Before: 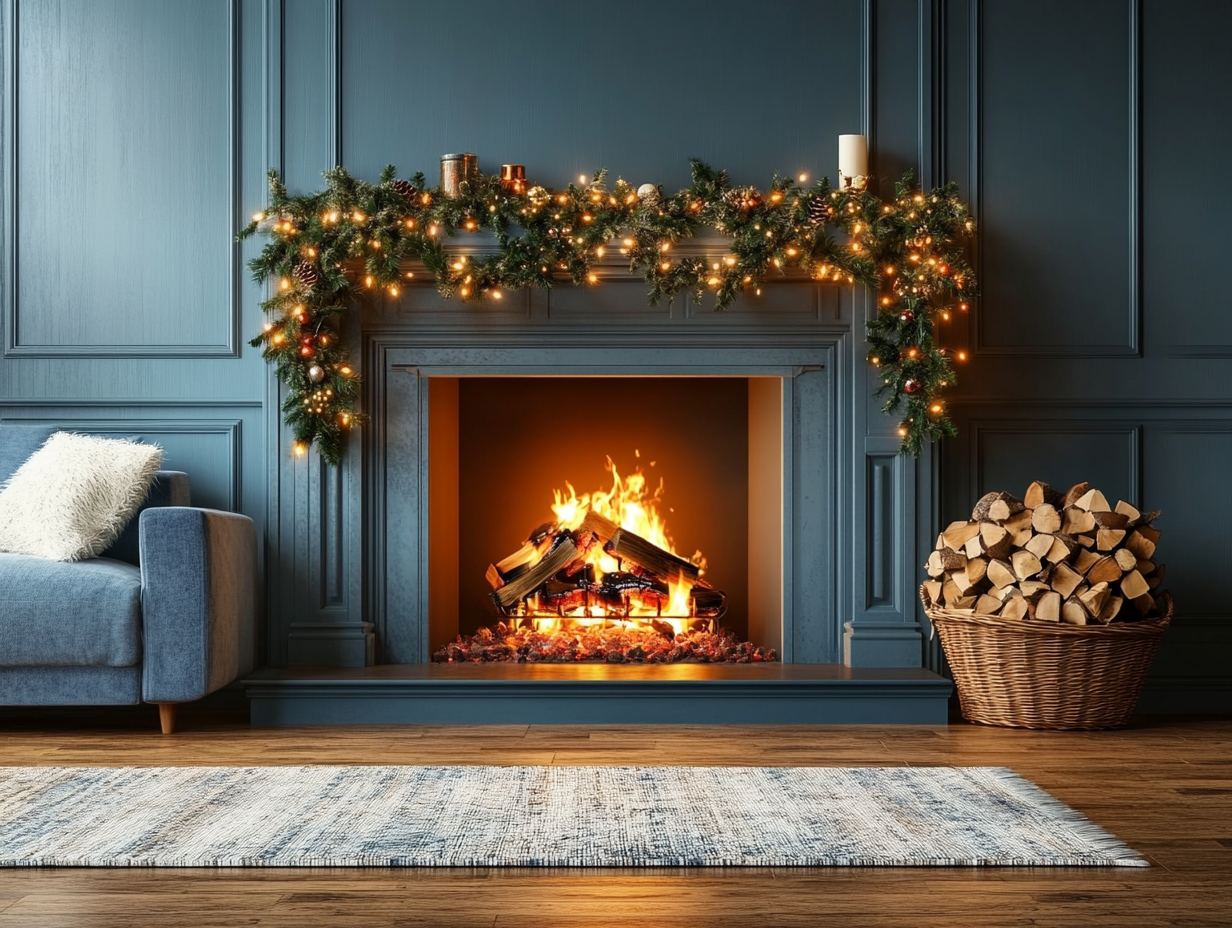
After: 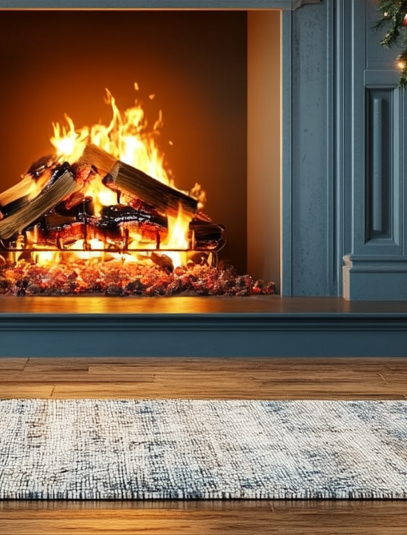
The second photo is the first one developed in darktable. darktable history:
crop: left 40.703%, top 39.608%, right 25.581%, bottom 2.68%
